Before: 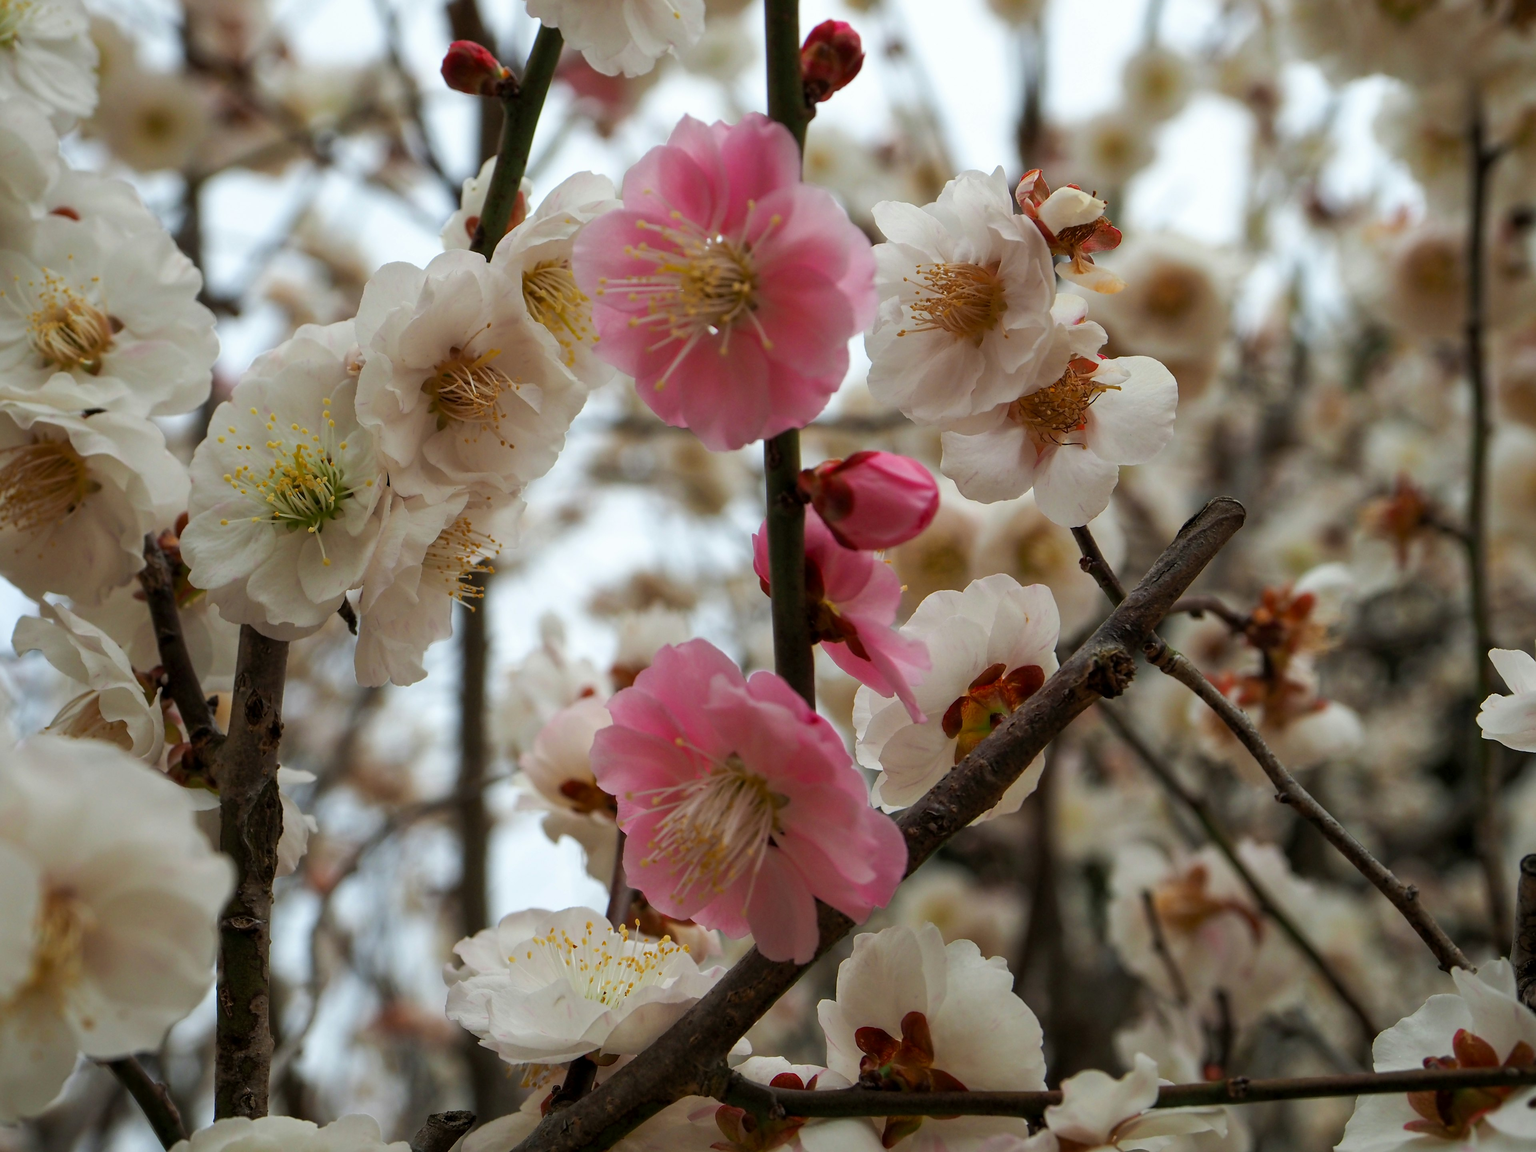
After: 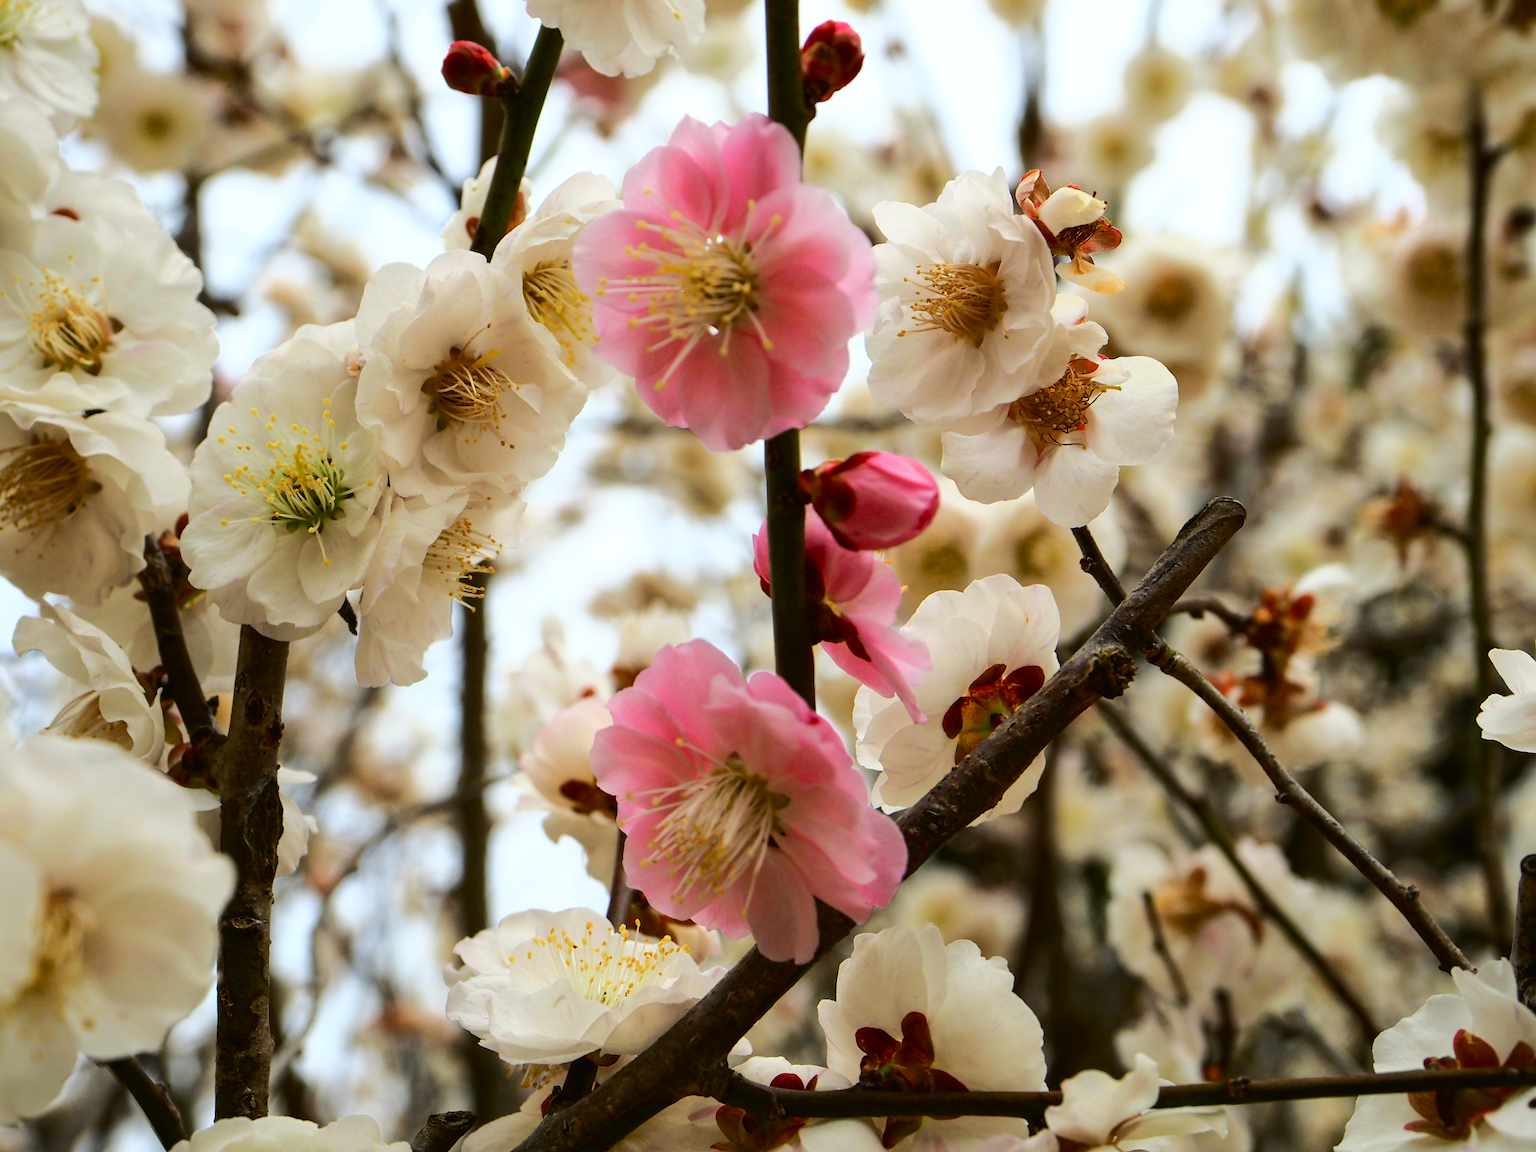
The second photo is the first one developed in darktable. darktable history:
tone curve: curves: ch0 [(0, 0.019) (0.078, 0.058) (0.223, 0.217) (0.424, 0.553) (0.631, 0.764) (0.816, 0.932) (1, 1)]; ch1 [(0, 0) (0.262, 0.227) (0.417, 0.386) (0.469, 0.467) (0.502, 0.503) (0.544, 0.548) (0.57, 0.579) (0.608, 0.62) (0.65, 0.68) (0.994, 0.987)]; ch2 [(0, 0) (0.262, 0.188) (0.5, 0.504) (0.553, 0.592) (0.599, 0.653) (1, 1)], color space Lab, independent channels, preserve colors none
